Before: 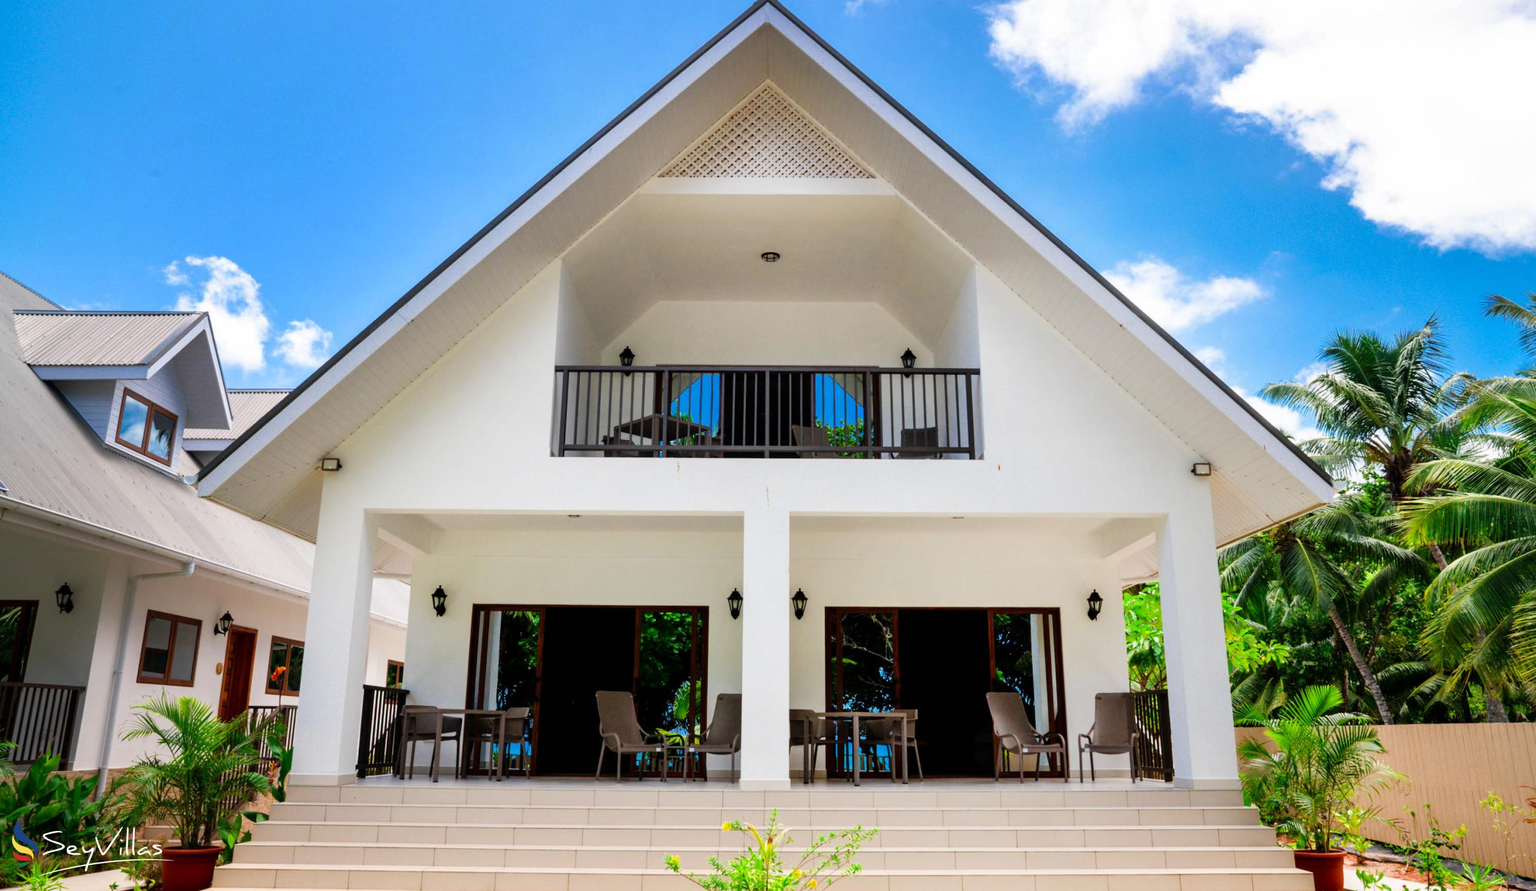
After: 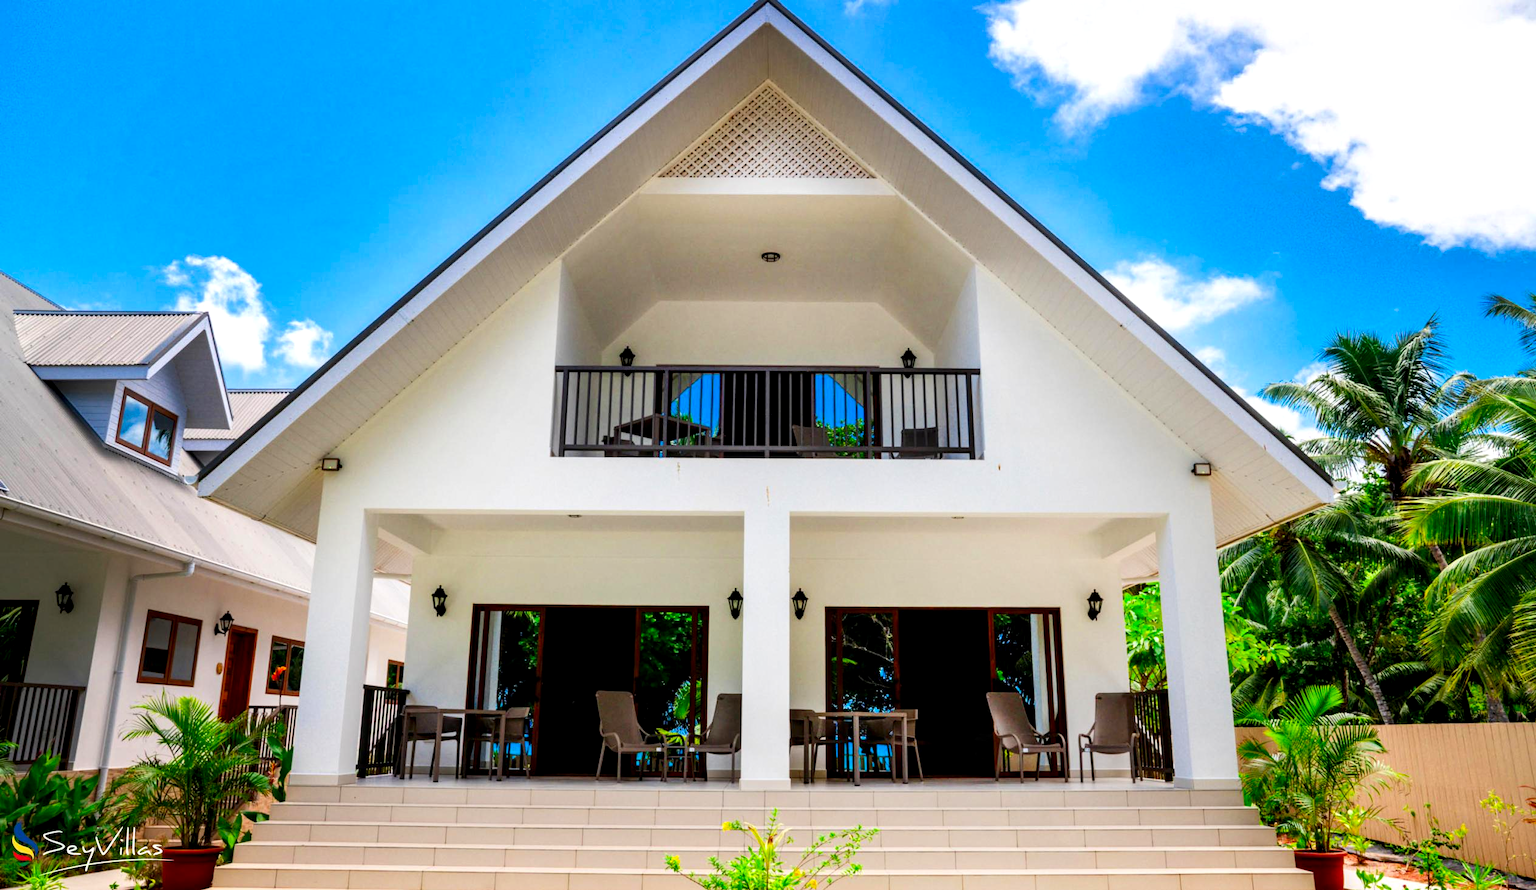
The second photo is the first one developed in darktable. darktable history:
contrast brightness saturation: contrast 0.09, saturation 0.28
local contrast: highlights 83%, shadows 81%
